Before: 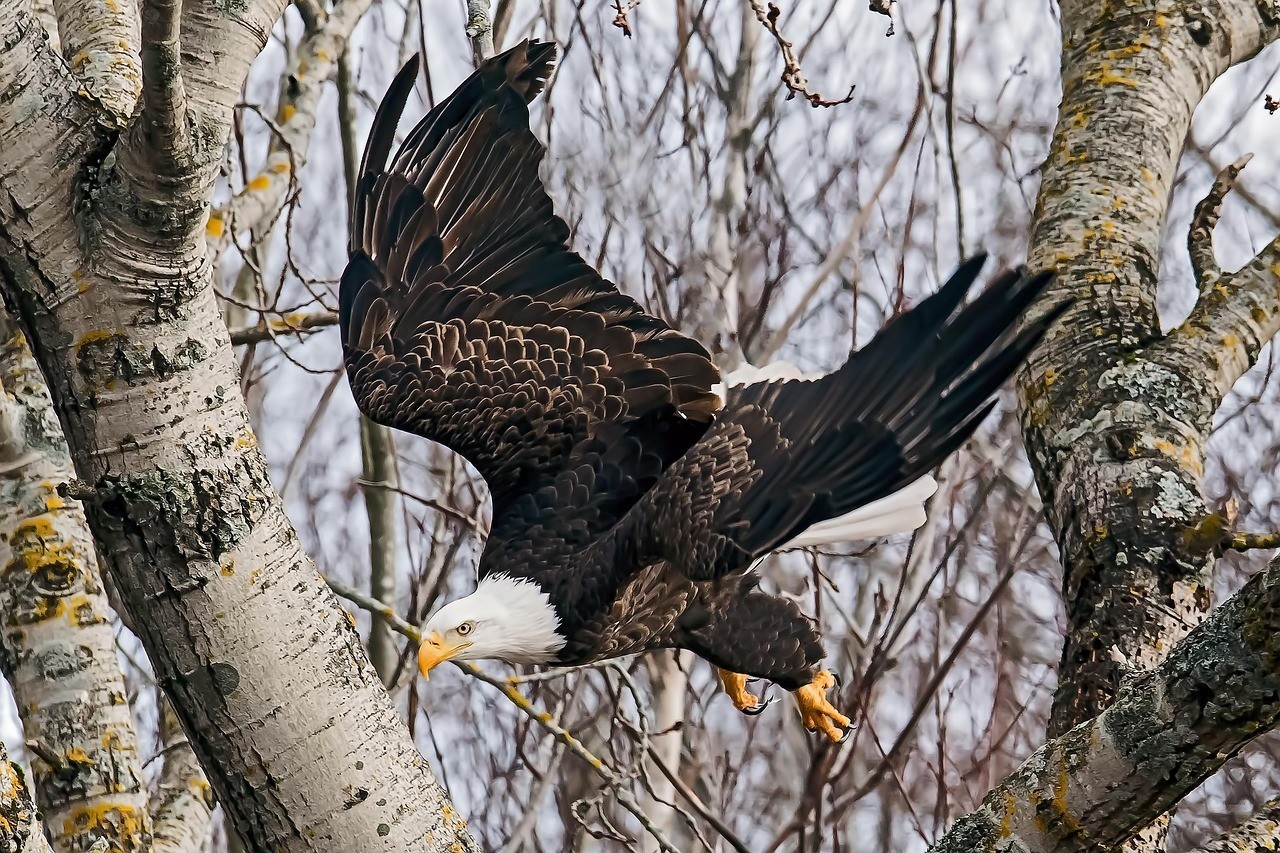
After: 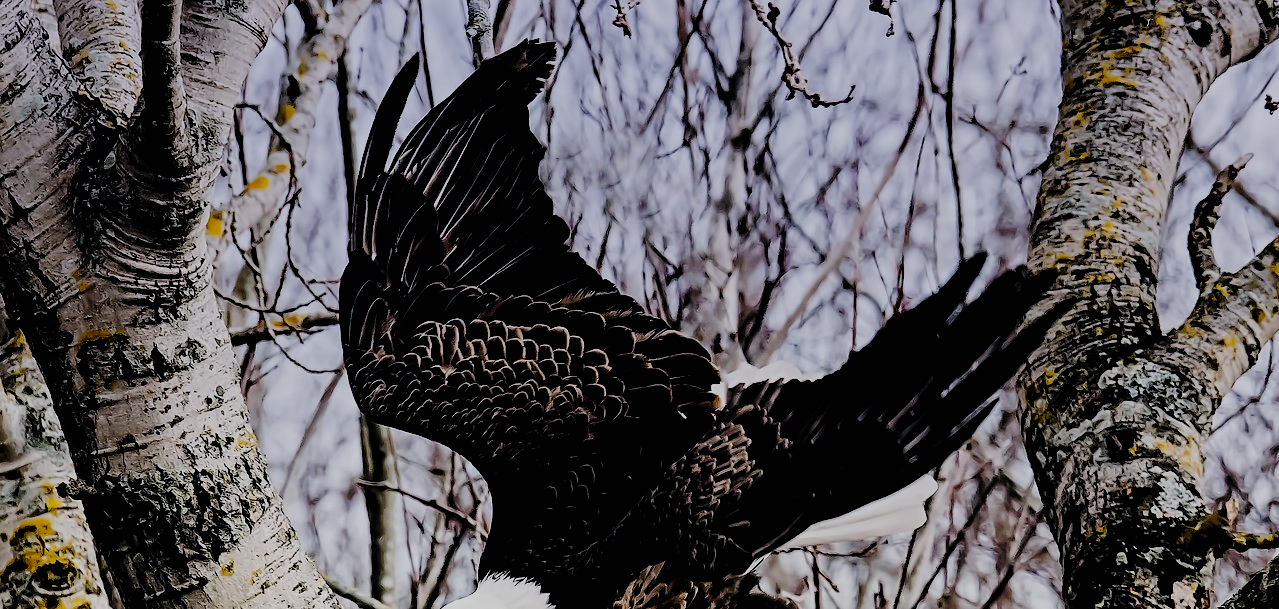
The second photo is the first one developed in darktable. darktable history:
crop: bottom 28.576%
graduated density: hue 238.83°, saturation 50%
filmic rgb: black relative exposure -2.85 EV, white relative exposure 4.56 EV, hardness 1.77, contrast 1.25, preserve chrominance no, color science v5 (2021)
